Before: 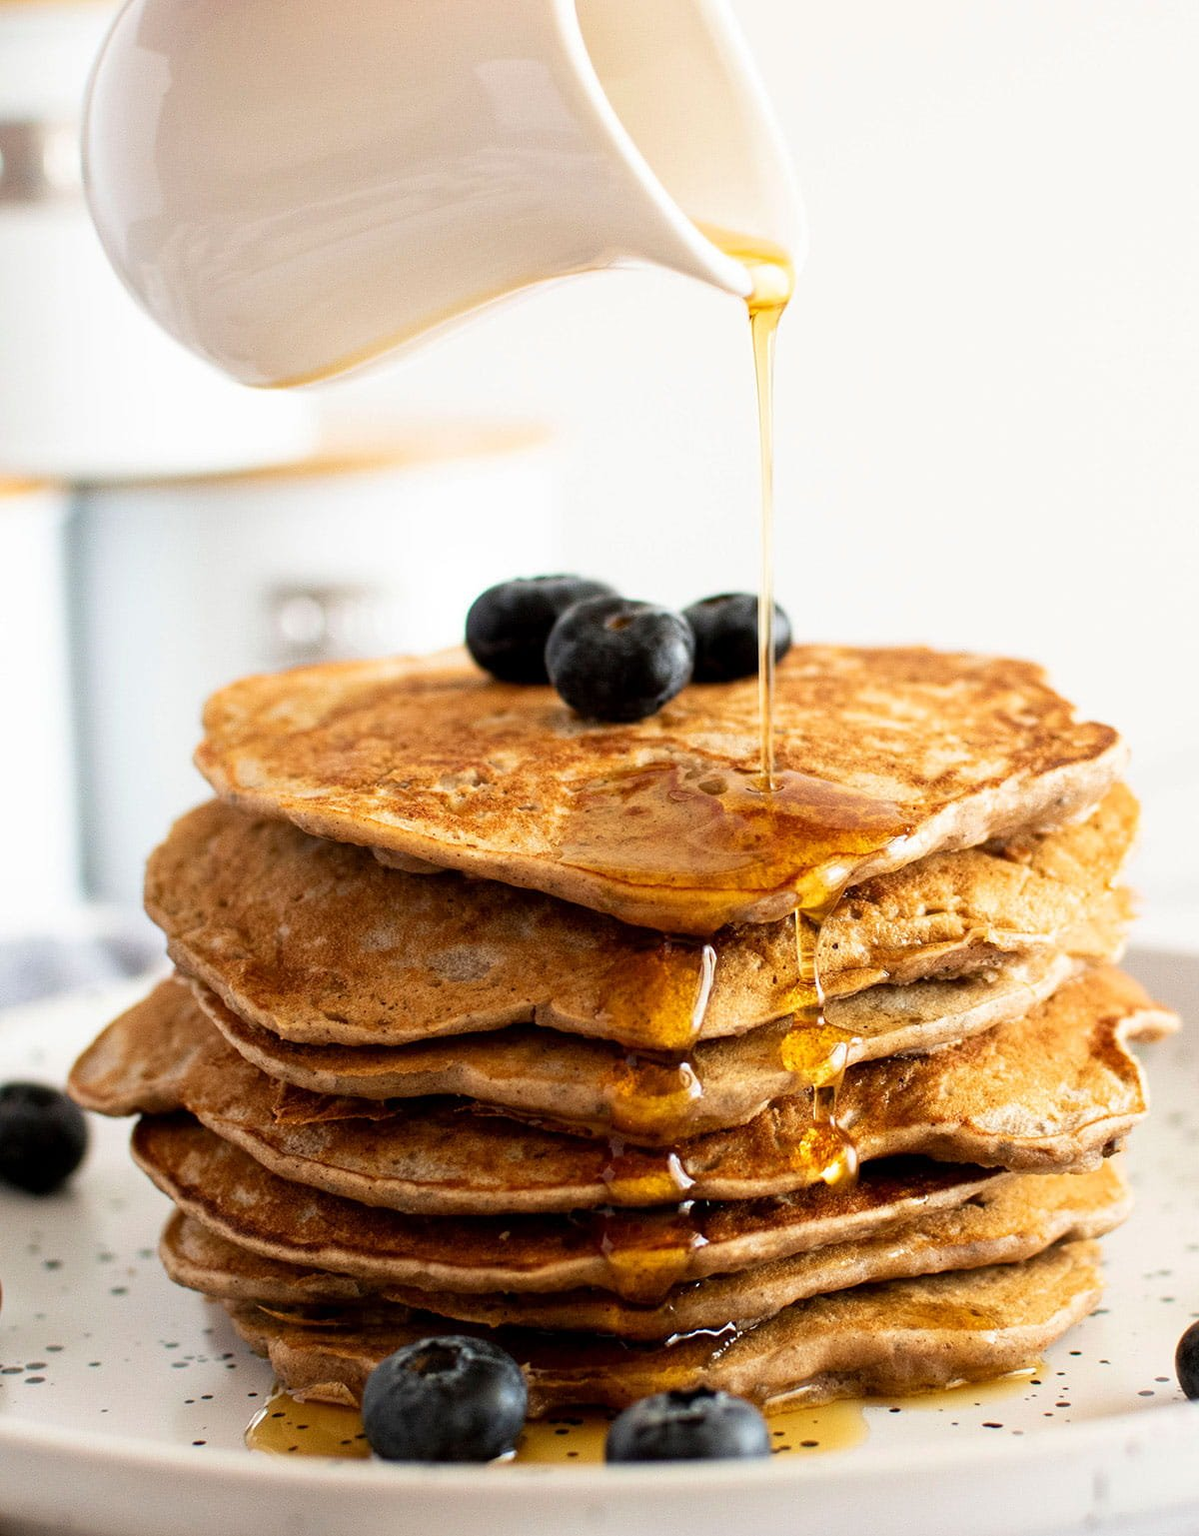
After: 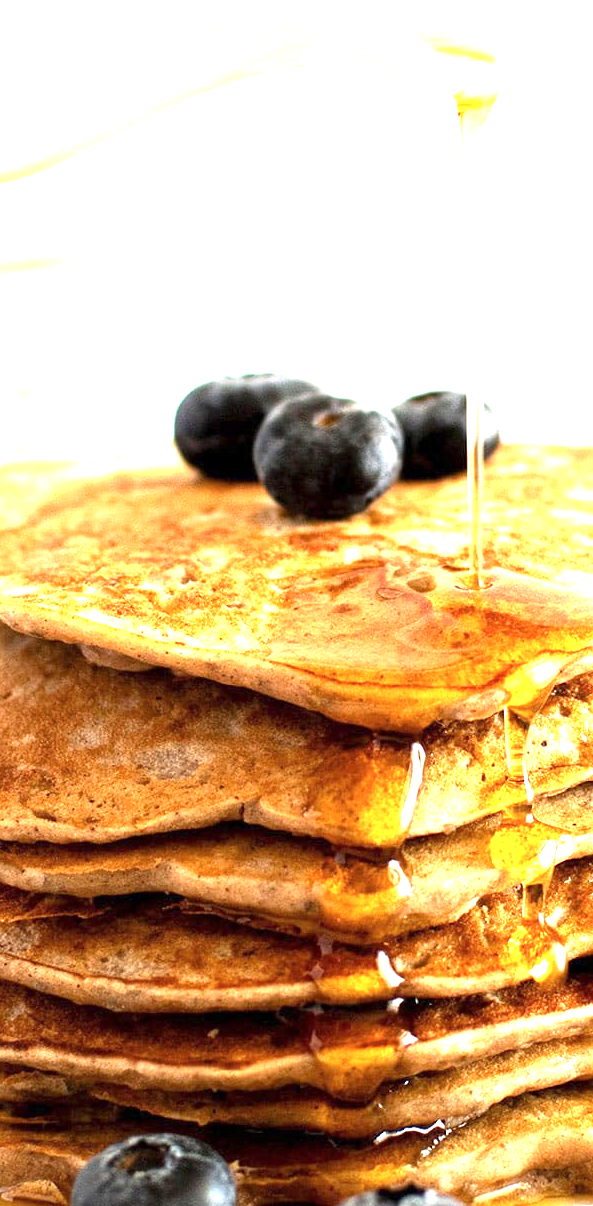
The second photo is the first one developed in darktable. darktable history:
exposure: exposure 1.5 EV, compensate highlight preservation false
contrast brightness saturation: saturation -0.05
crop and rotate: angle 0.02°, left 24.353%, top 13.219%, right 26.156%, bottom 8.224%
